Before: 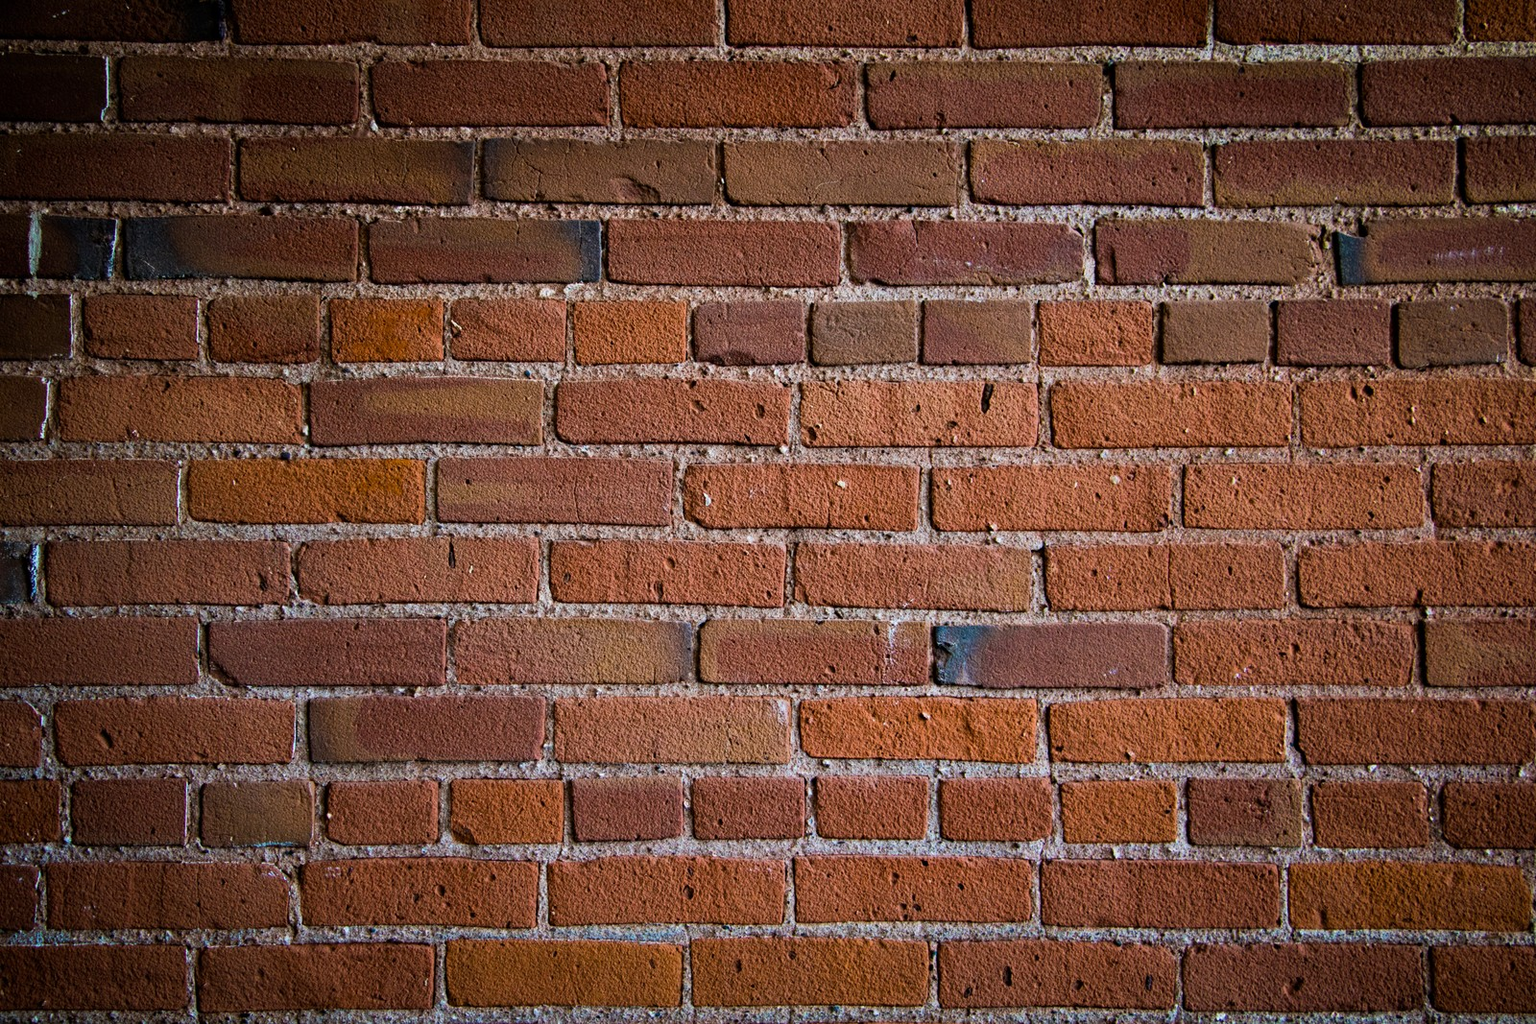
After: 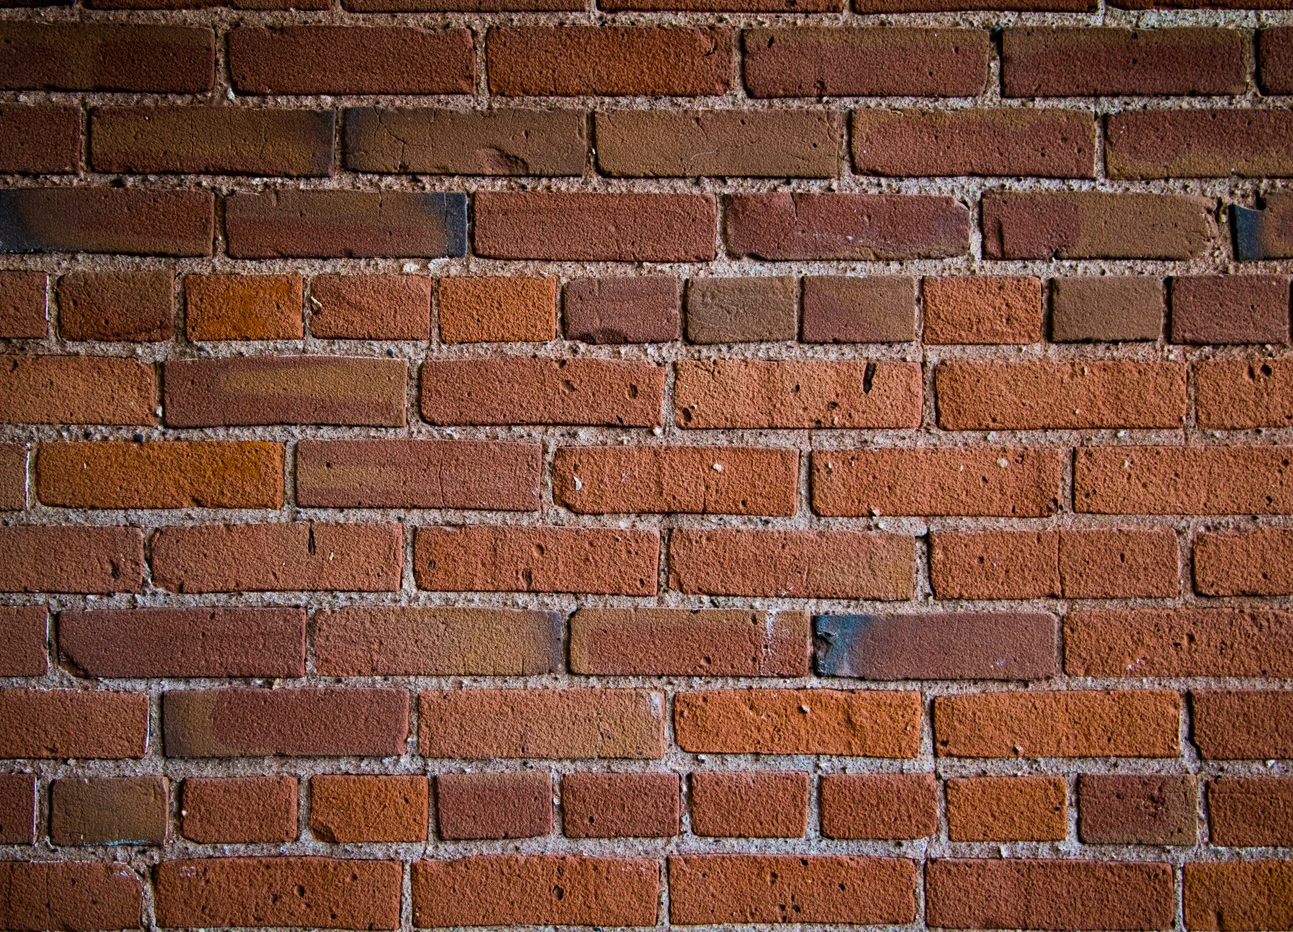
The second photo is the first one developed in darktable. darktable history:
crop: left 9.986%, top 3.483%, right 9.196%, bottom 9.151%
